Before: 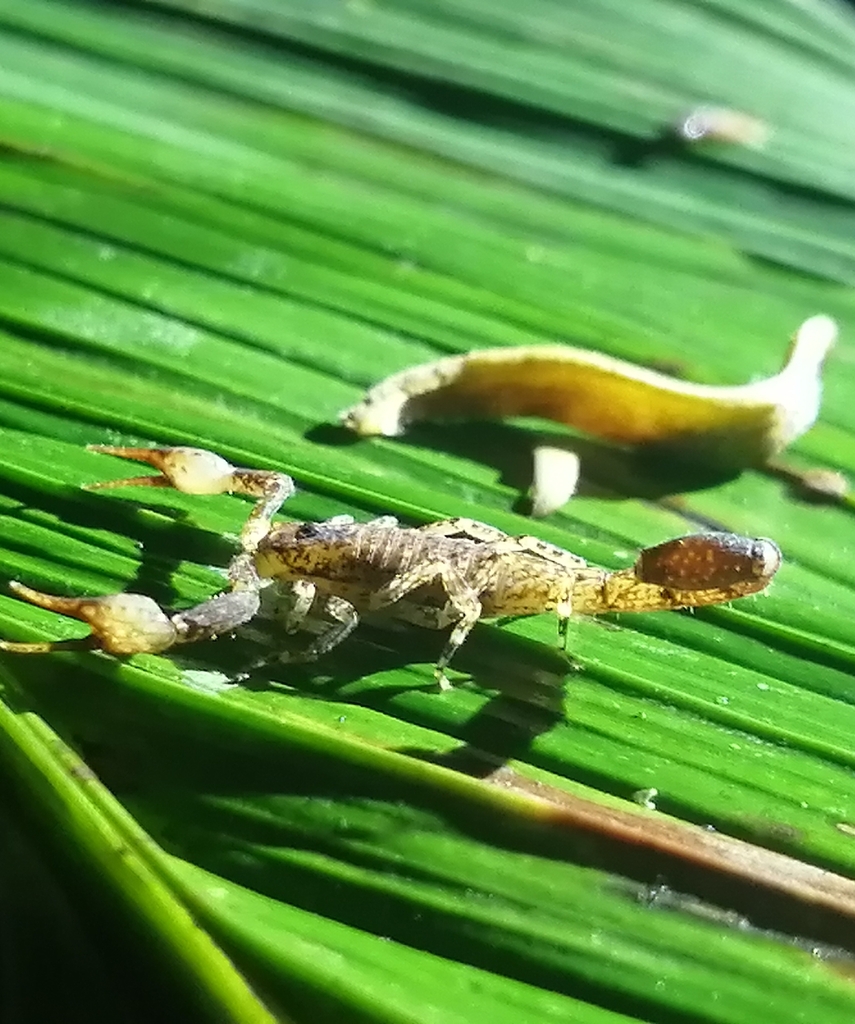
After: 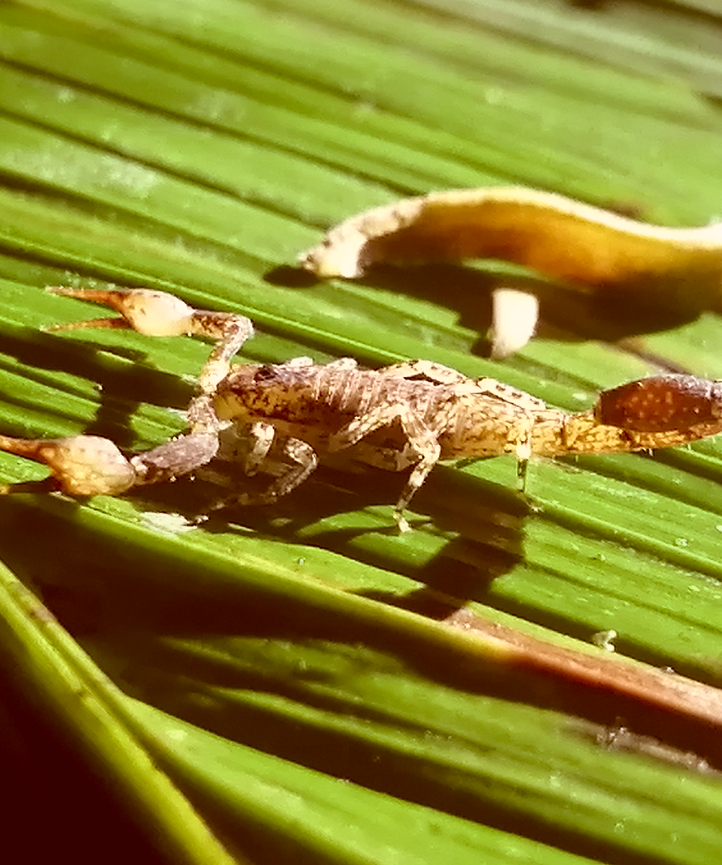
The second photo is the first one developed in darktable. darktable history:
crop and rotate: left 4.853%, top 15.436%, right 10.647%
color correction: highlights a* 9.3, highlights b* 9.08, shadows a* 39.57, shadows b* 39.62, saturation 0.811
